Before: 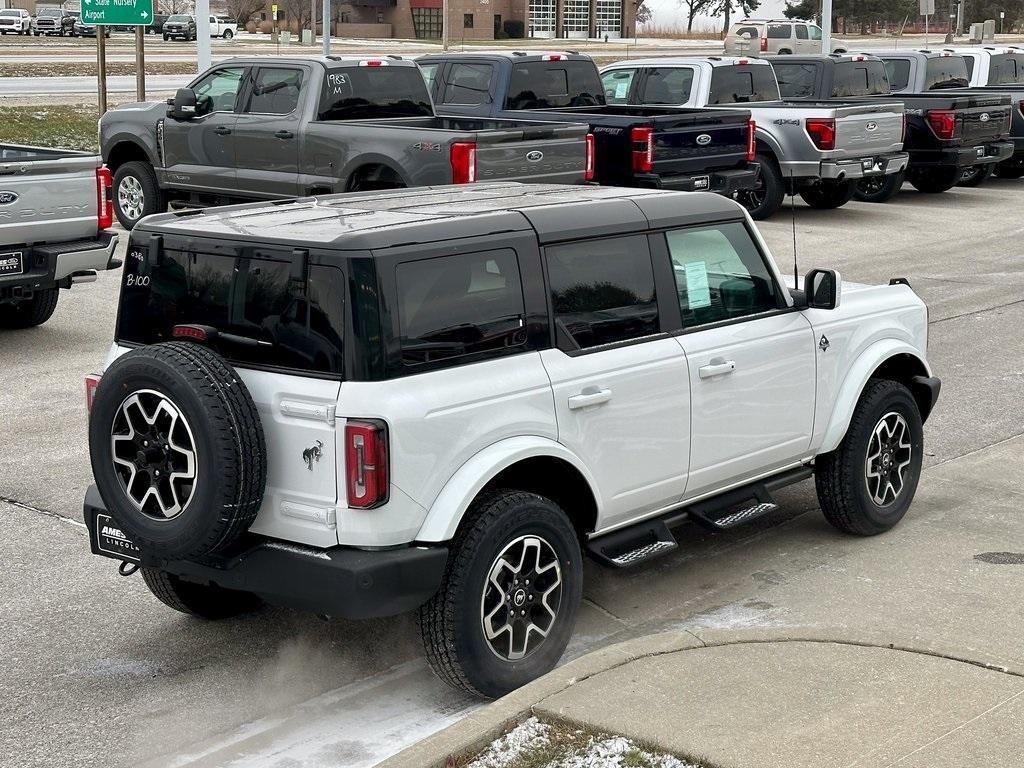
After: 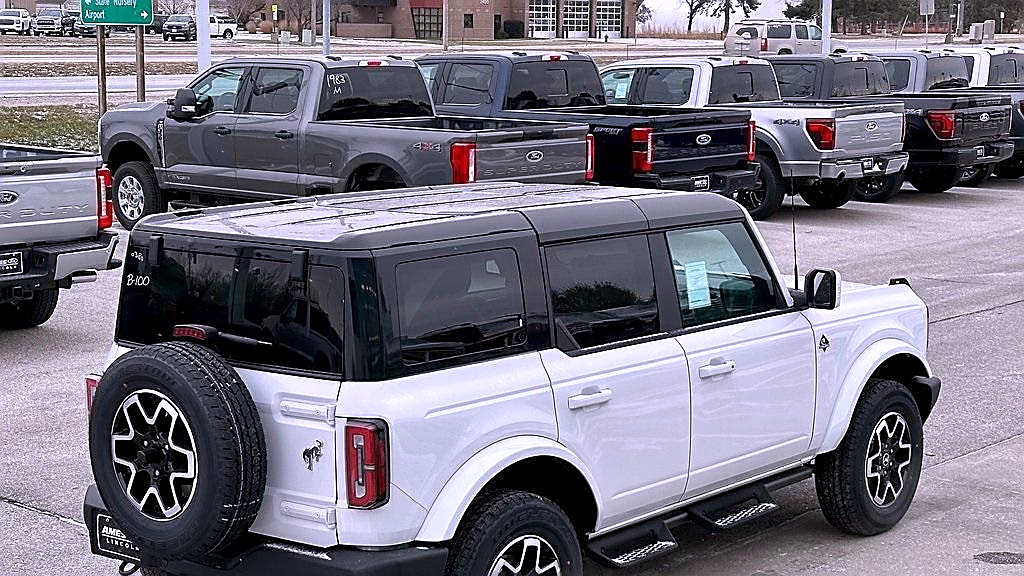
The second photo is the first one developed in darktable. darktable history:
sharpen: radius 1.4, amount 1.25, threshold 0.7
white balance: red 1.042, blue 1.17
crop: bottom 24.967%
